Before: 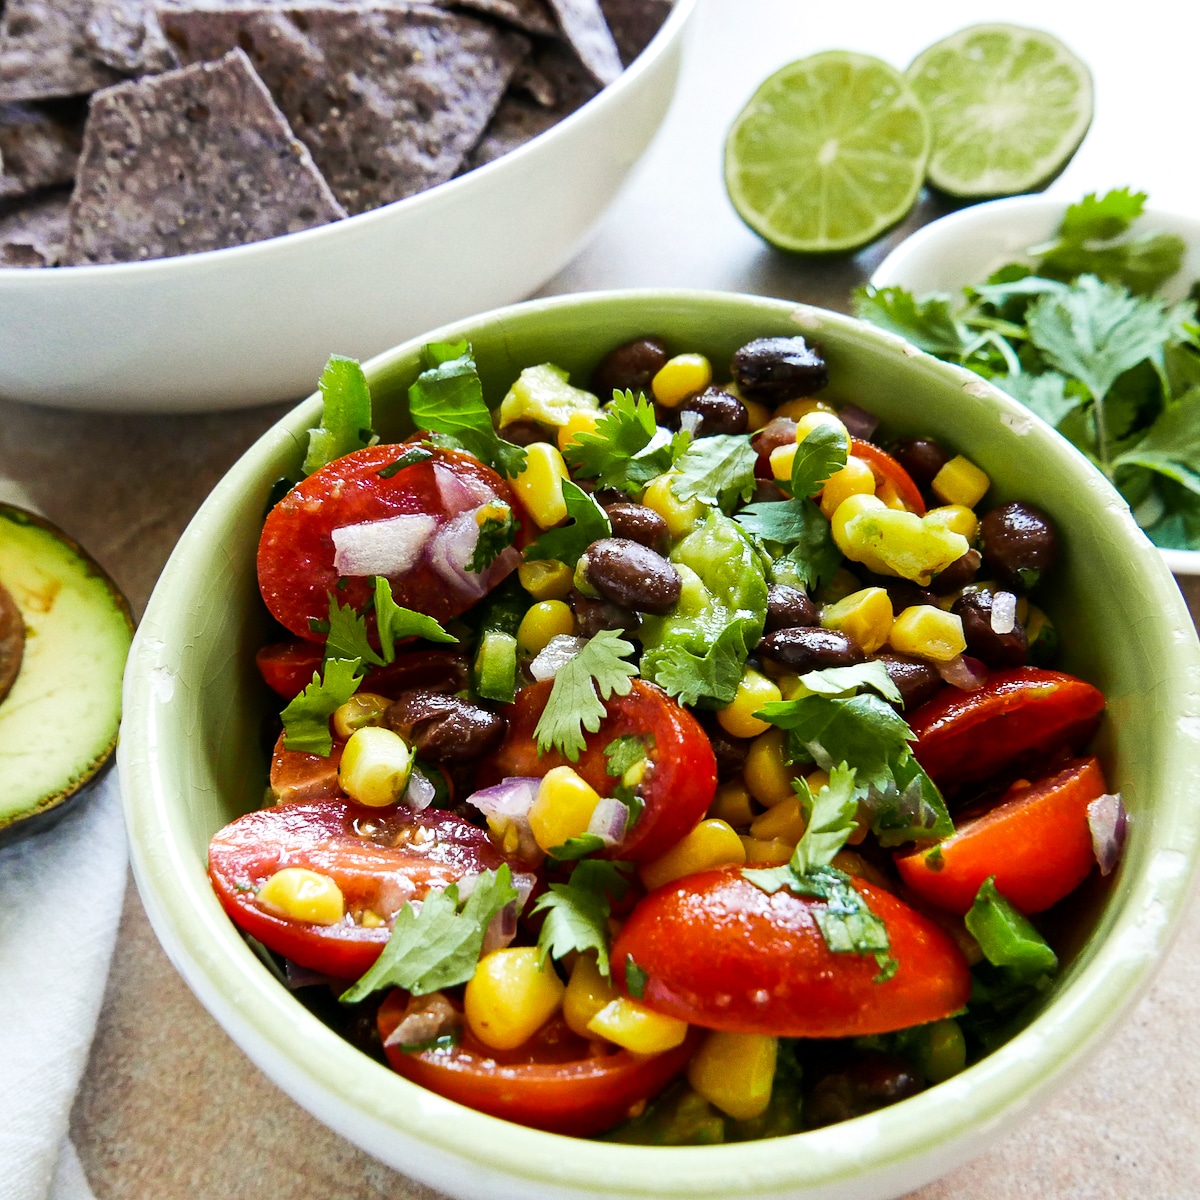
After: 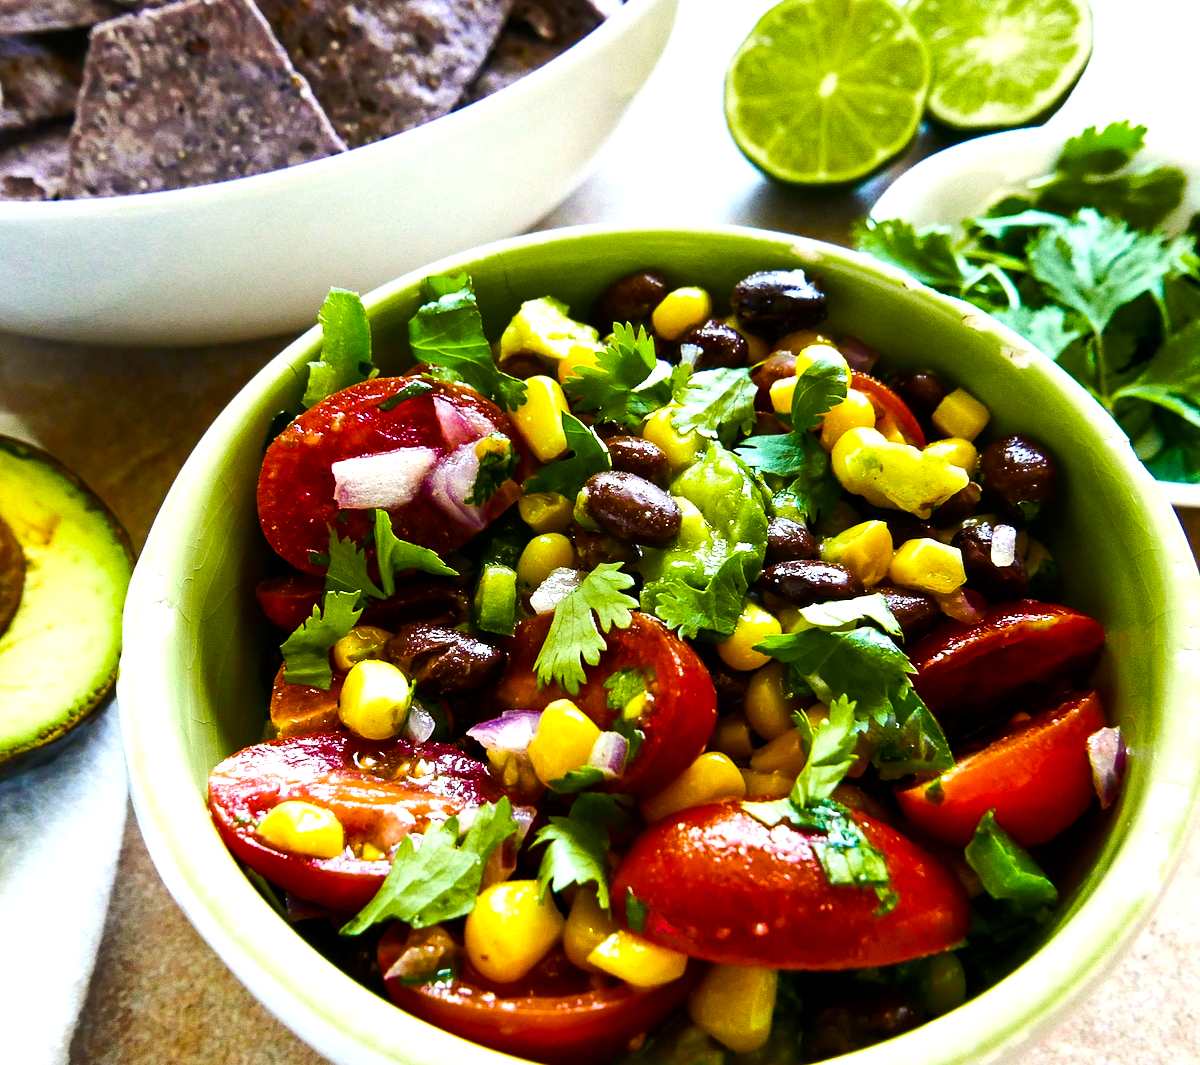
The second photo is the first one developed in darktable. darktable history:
color balance rgb: linear chroma grading › global chroma 9%, perceptual saturation grading › global saturation 36%, perceptual saturation grading › shadows 35%, perceptual brilliance grading › global brilliance 15%, perceptual brilliance grading › shadows -35%, global vibrance 15%
shadows and highlights: radius 337.17, shadows 29.01, soften with gaussian
crop and rotate: top 5.609%, bottom 5.609%
